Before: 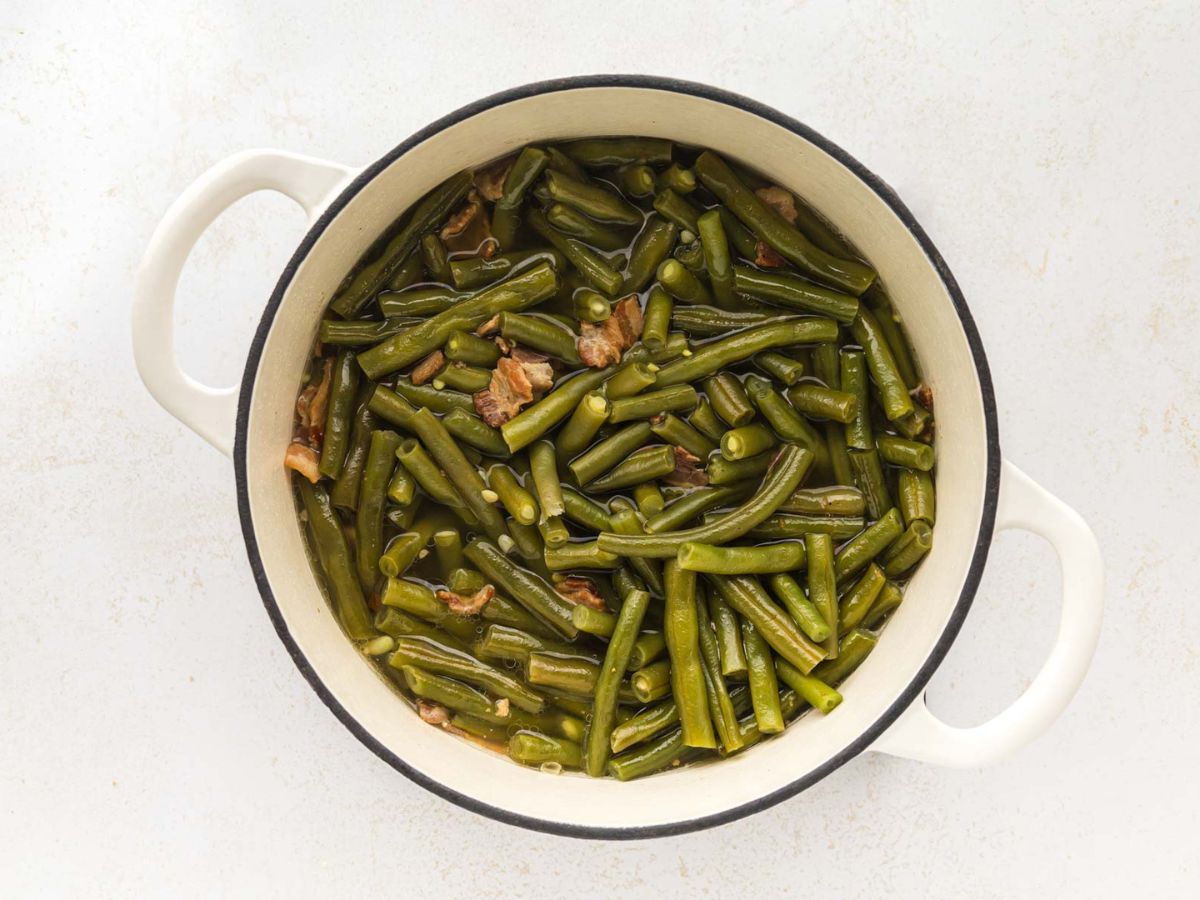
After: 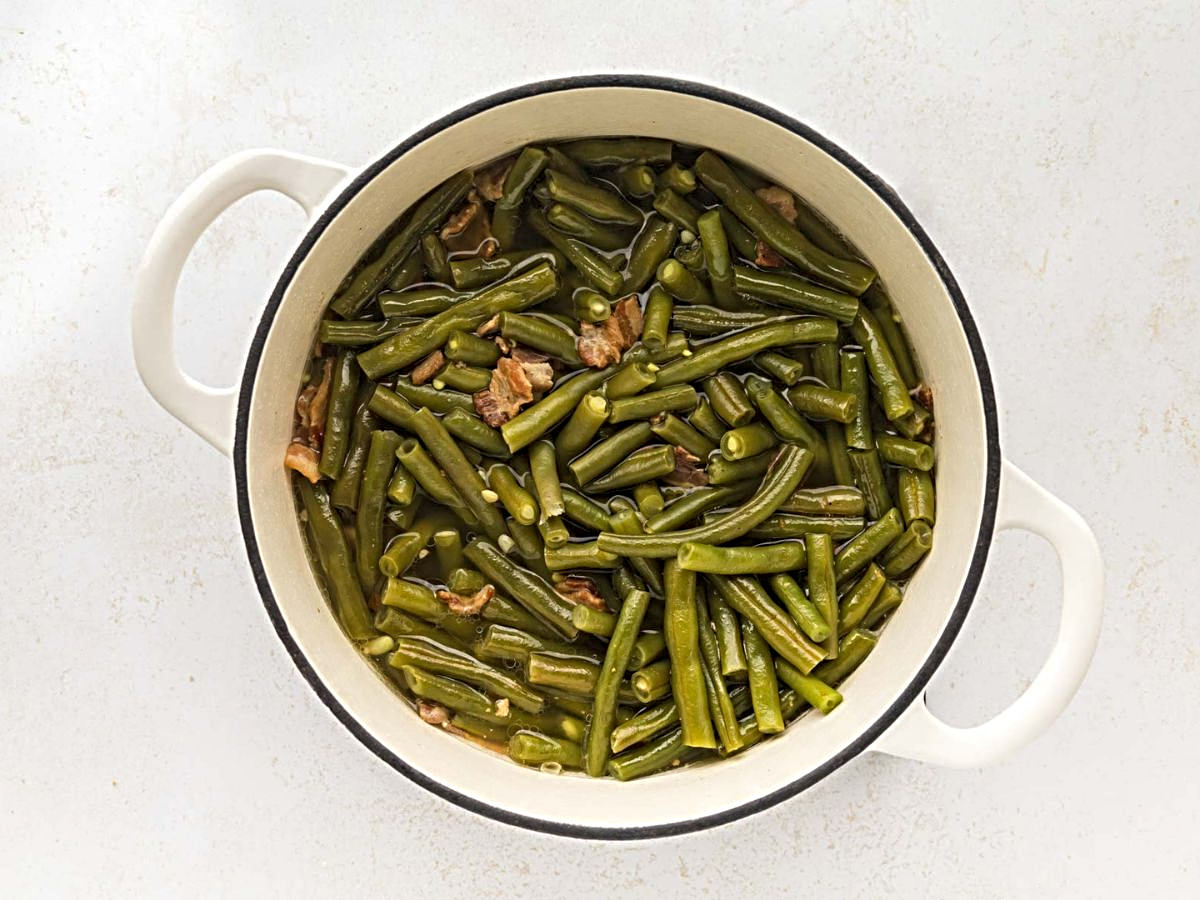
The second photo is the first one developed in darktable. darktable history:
shadows and highlights: shadows 25, highlights -25
sharpen: radius 4.883
